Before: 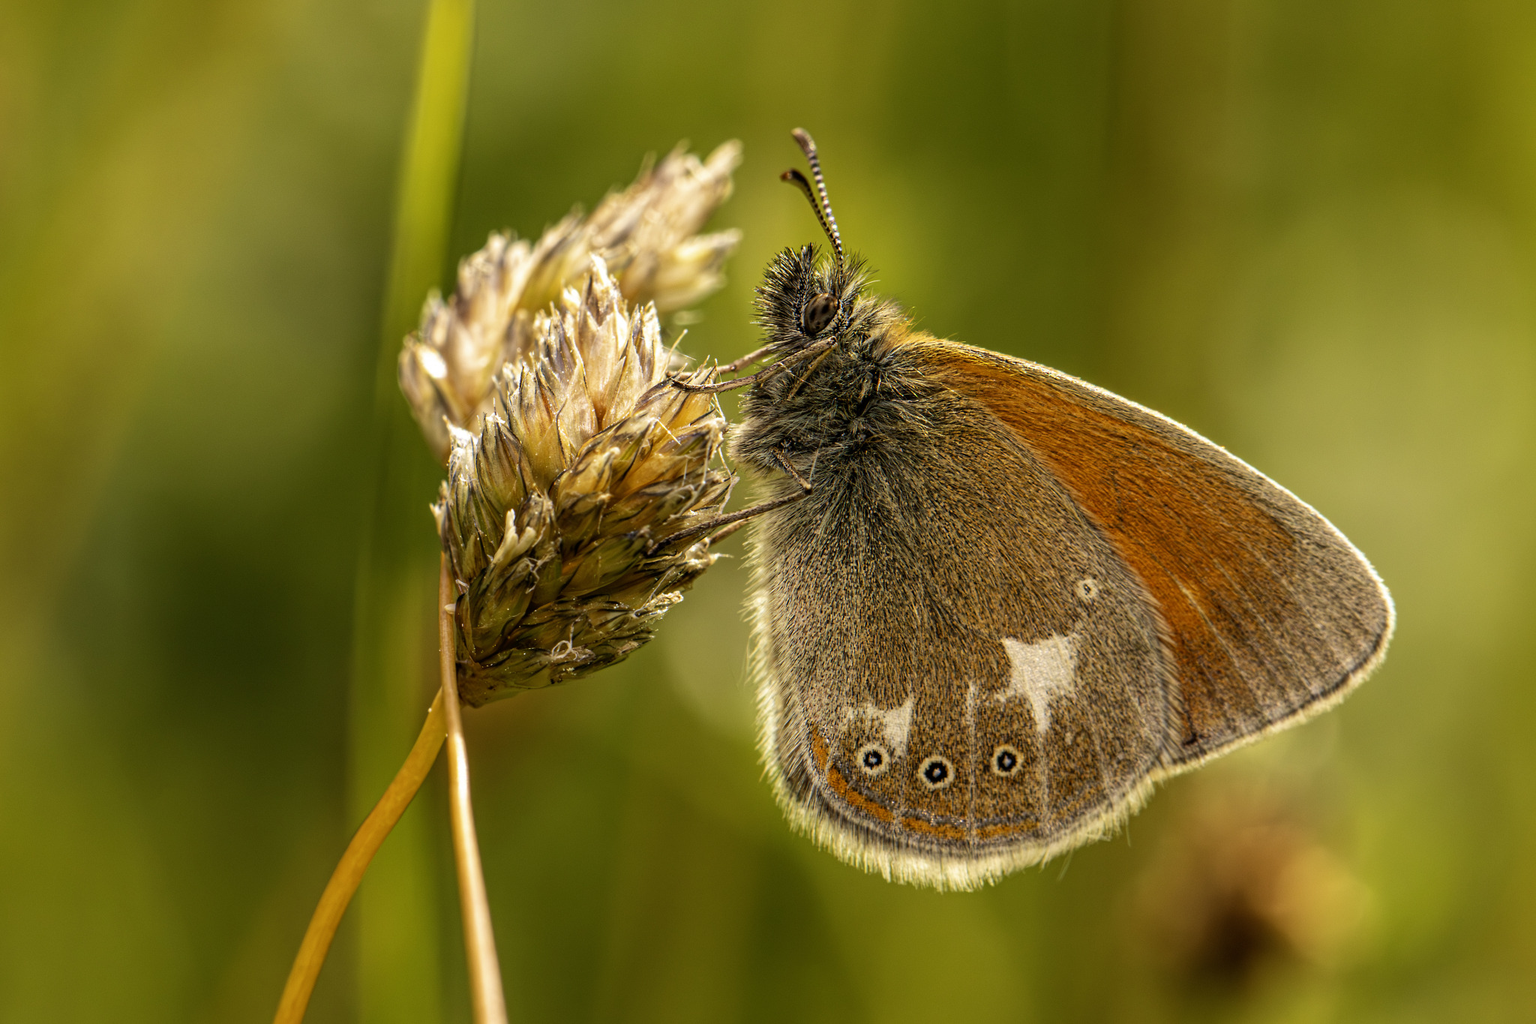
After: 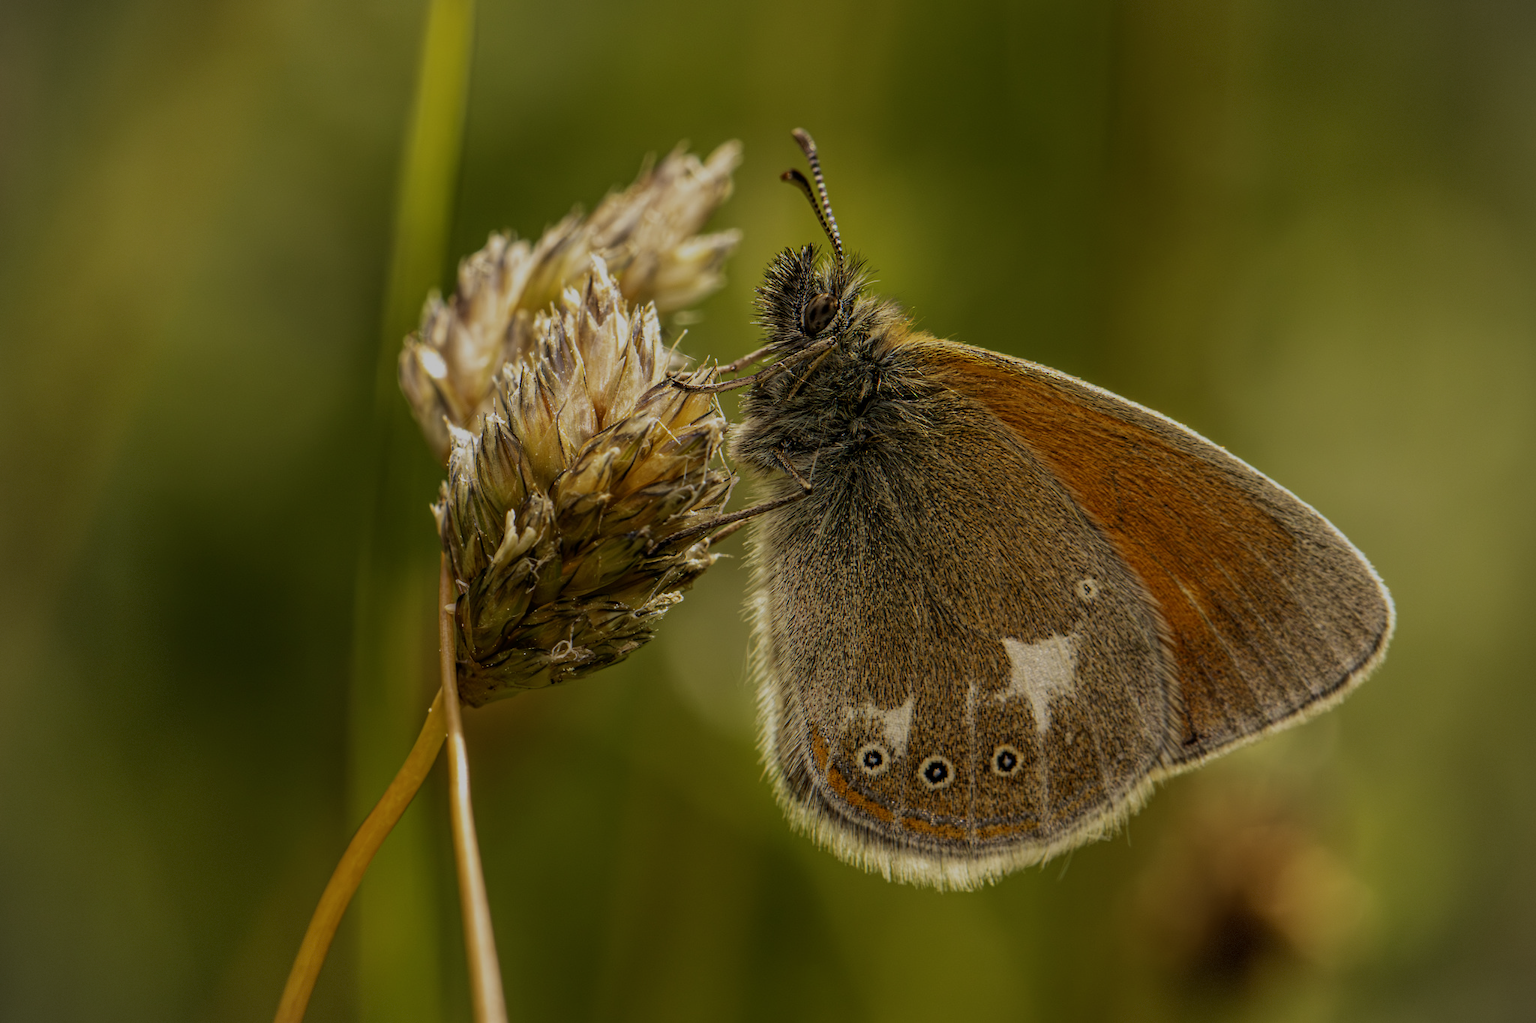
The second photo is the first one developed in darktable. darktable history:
exposure: exposure -0.905 EV, compensate highlight preservation false
vignetting: fall-off radius 61.15%, dithering 8-bit output
